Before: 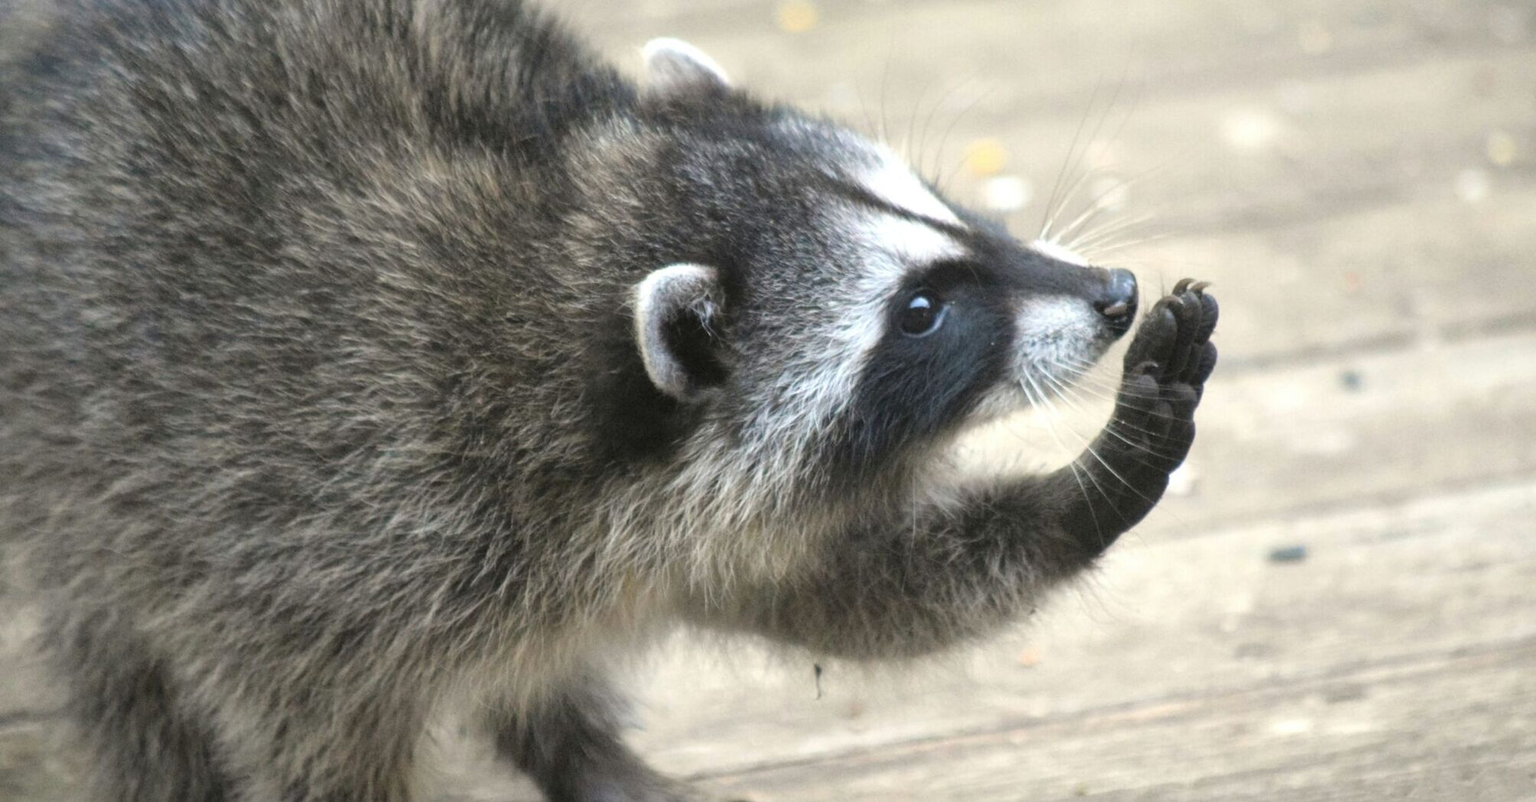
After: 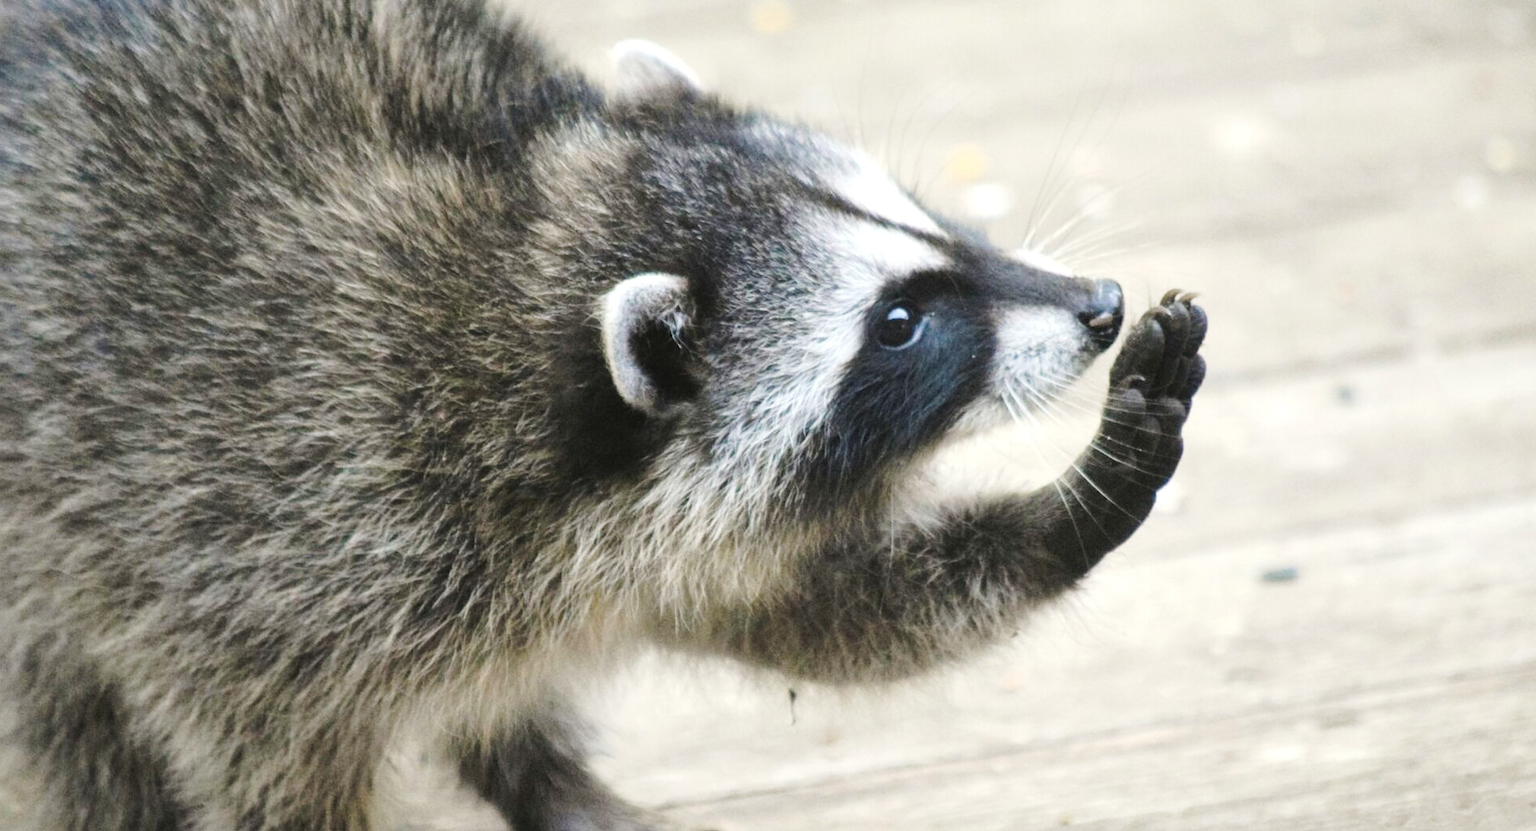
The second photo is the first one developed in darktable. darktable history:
tone curve: curves: ch0 [(0, 0.023) (0.103, 0.087) (0.295, 0.297) (0.445, 0.531) (0.553, 0.665) (0.735, 0.843) (0.994, 1)]; ch1 [(0, 0) (0.414, 0.395) (0.447, 0.447) (0.485, 0.5) (0.512, 0.524) (0.542, 0.581) (0.581, 0.632) (0.646, 0.715) (1, 1)]; ch2 [(0, 0) (0.369, 0.388) (0.449, 0.431) (0.478, 0.471) (0.516, 0.517) (0.579, 0.624) (0.674, 0.775) (1, 1)], preserve colors none
crop and rotate: left 3.515%
